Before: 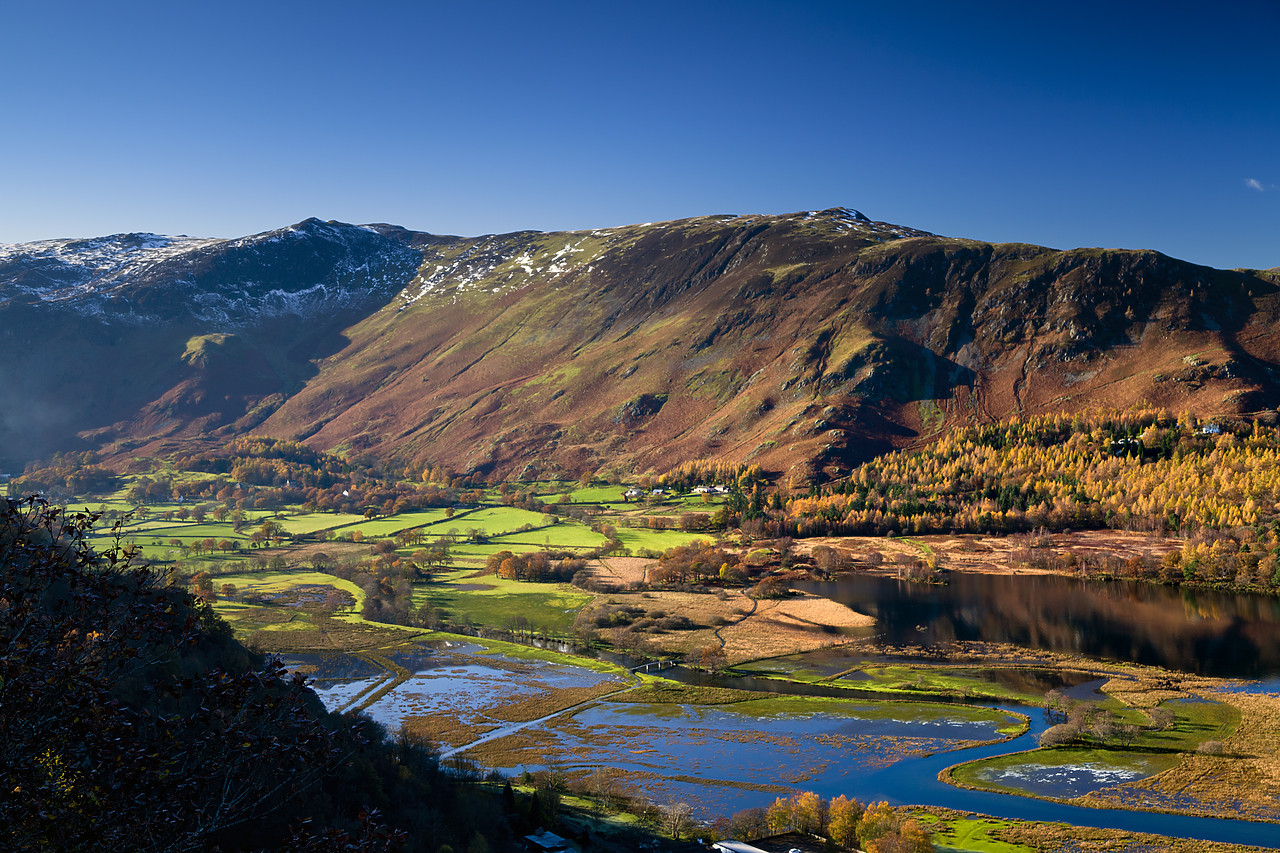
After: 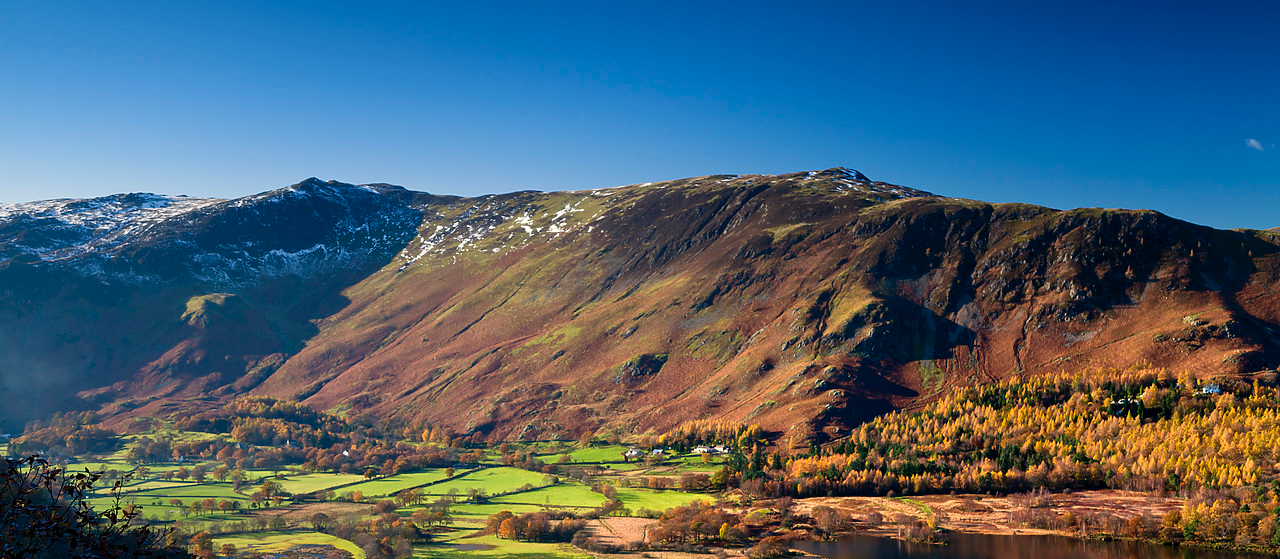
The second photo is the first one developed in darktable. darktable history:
crop and rotate: top 4.848%, bottom 29.503%
shadows and highlights: shadows 62.66, white point adjustment 0.37, highlights -34.44, compress 83.82%
